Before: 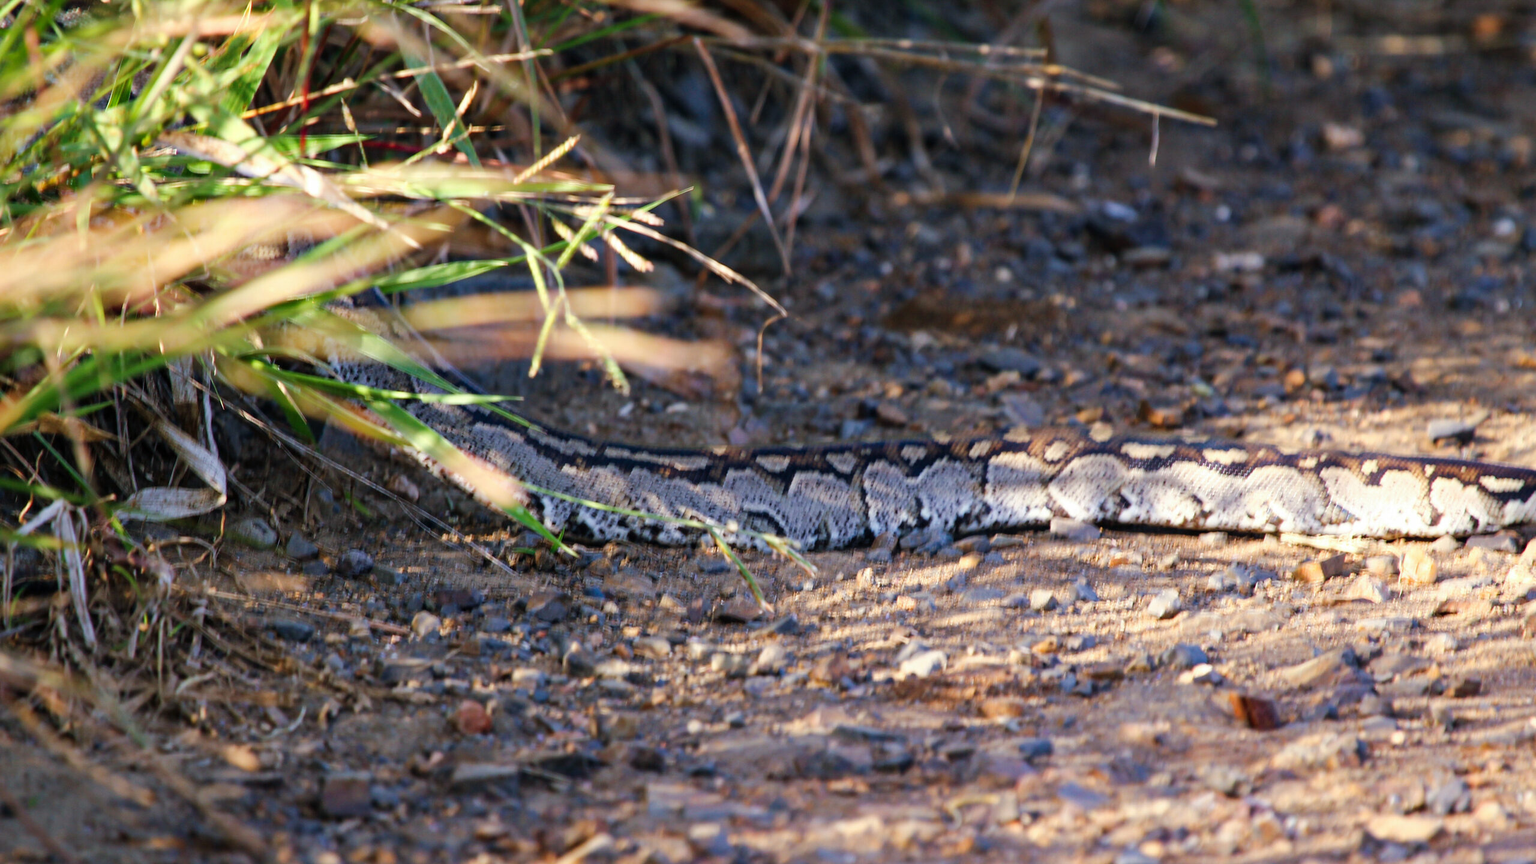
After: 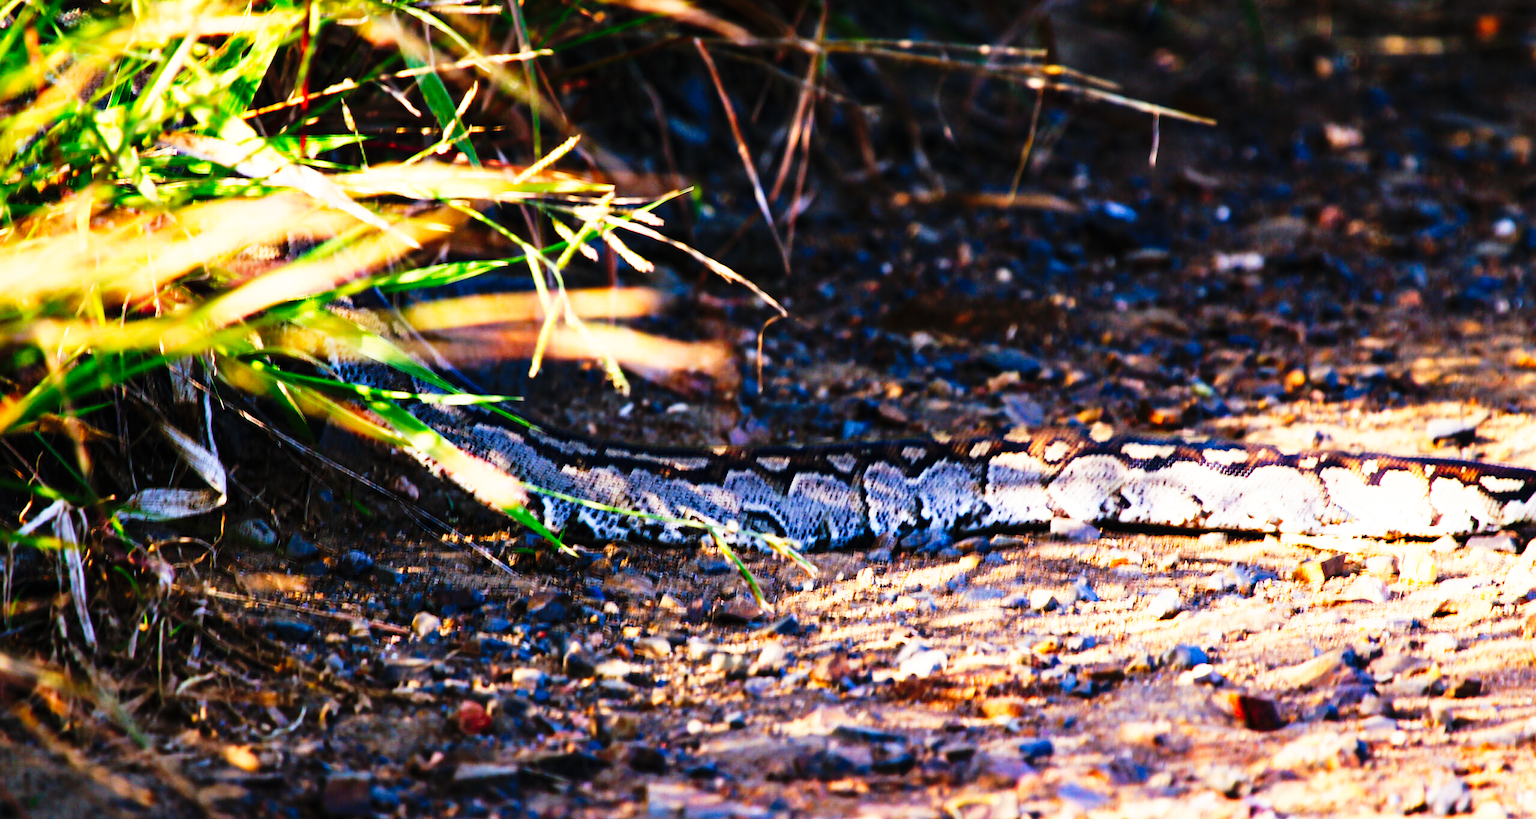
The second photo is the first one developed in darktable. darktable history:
crop and rotate: top 0%, bottom 5.097%
contrast brightness saturation: saturation 0.13
tone curve: curves: ch0 [(0, 0) (0.003, 0.003) (0.011, 0.006) (0.025, 0.01) (0.044, 0.015) (0.069, 0.02) (0.1, 0.027) (0.136, 0.036) (0.177, 0.05) (0.224, 0.07) (0.277, 0.12) (0.335, 0.208) (0.399, 0.334) (0.468, 0.473) (0.543, 0.636) (0.623, 0.795) (0.709, 0.907) (0.801, 0.97) (0.898, 0.989) (1, 1)], preserve colors none
